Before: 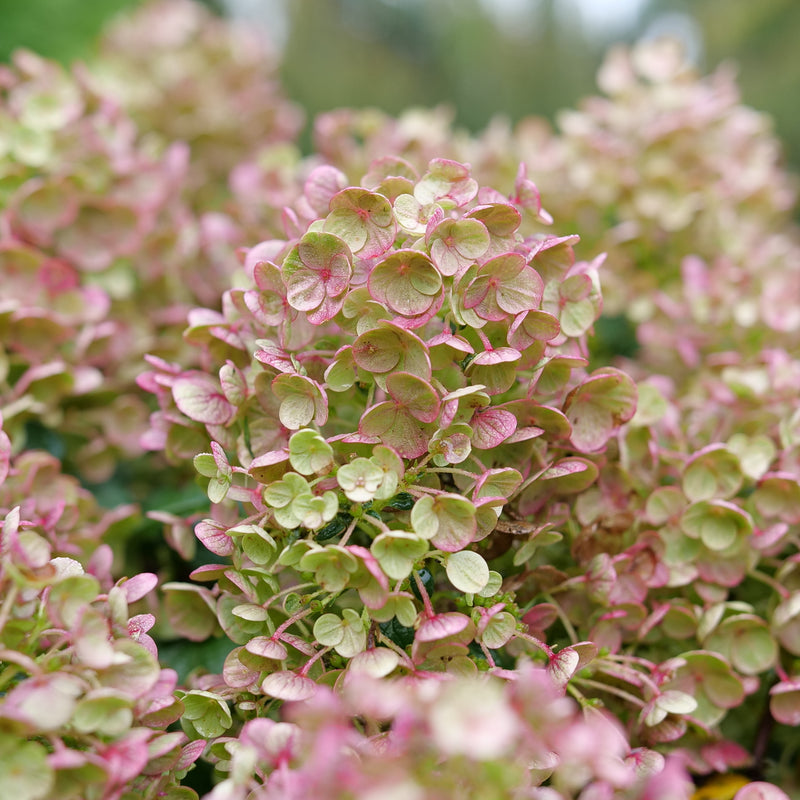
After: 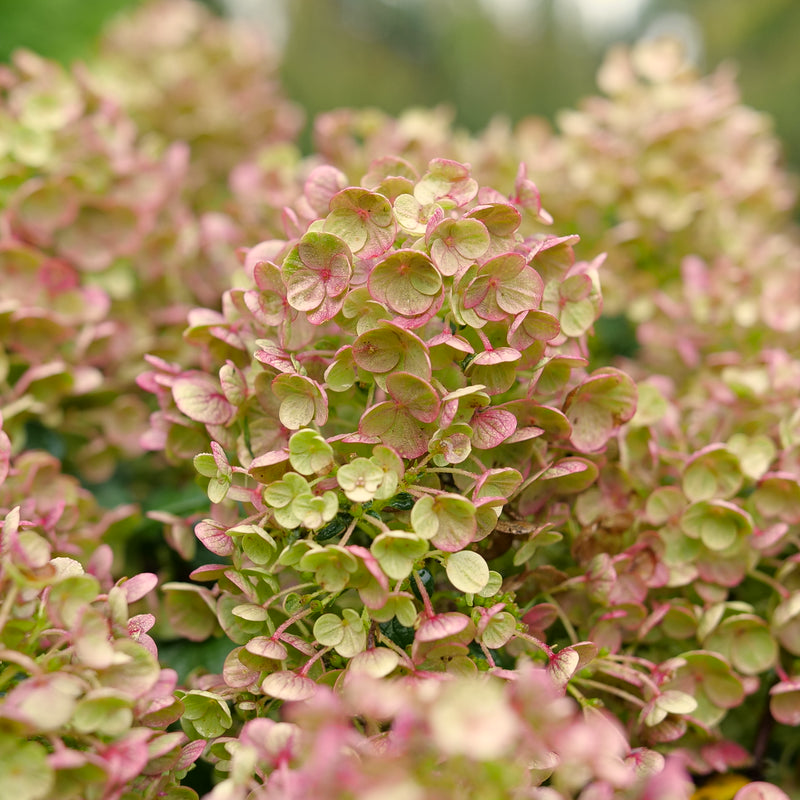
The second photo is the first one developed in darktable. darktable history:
color correction: highlights a* 1.3, highlights b* 17.18
